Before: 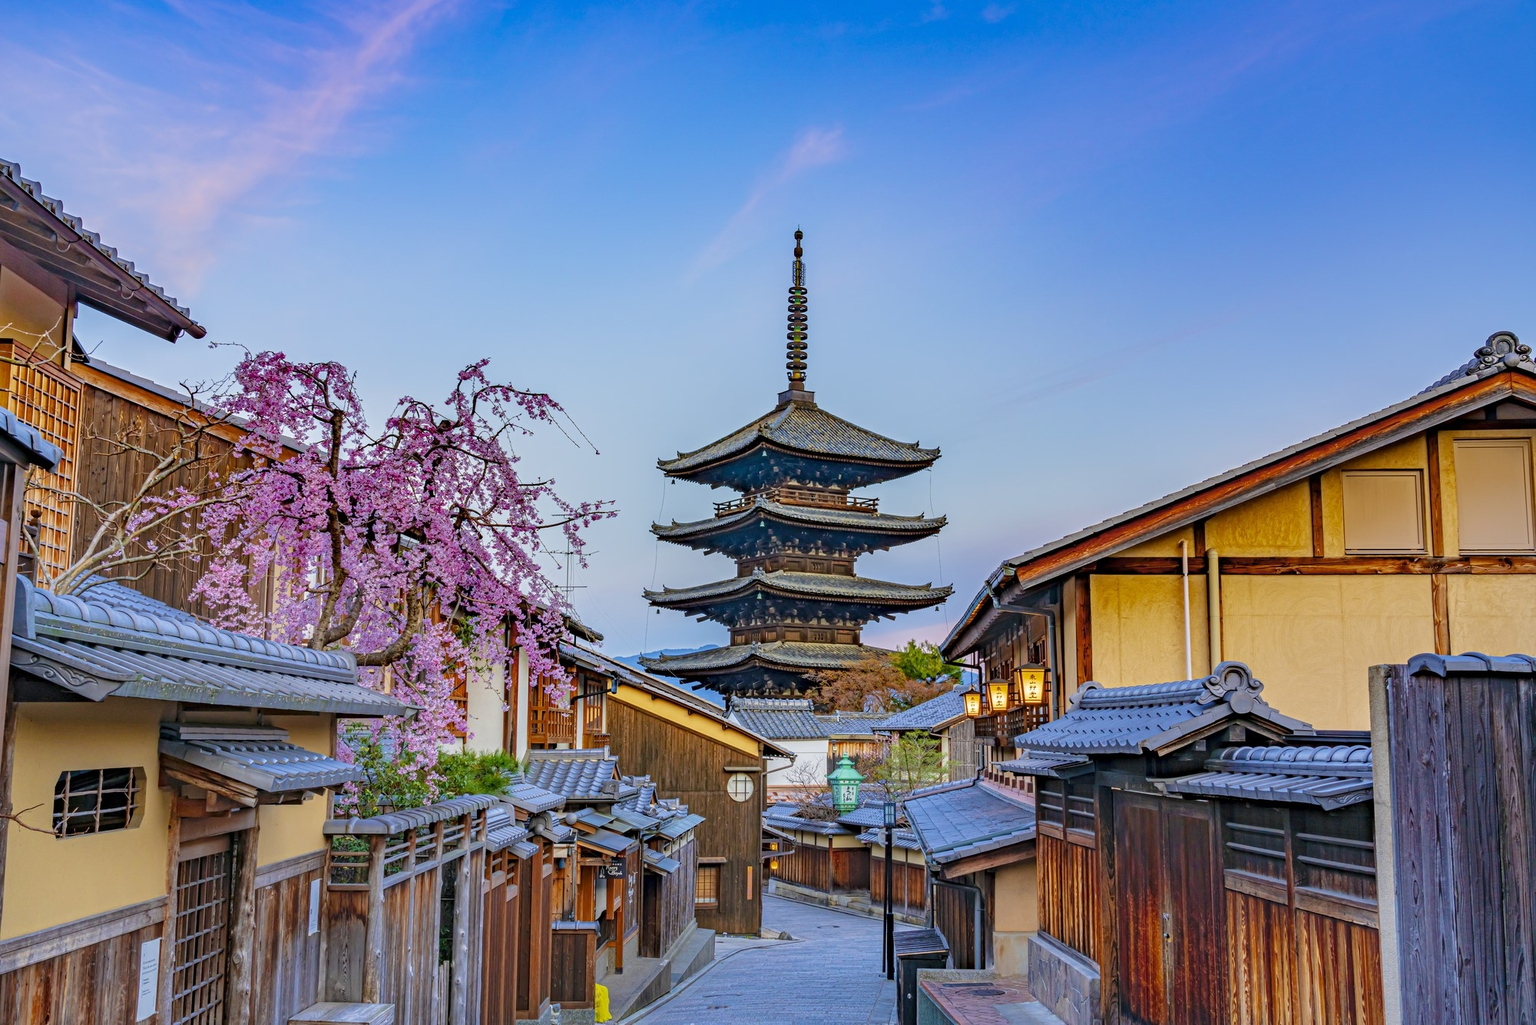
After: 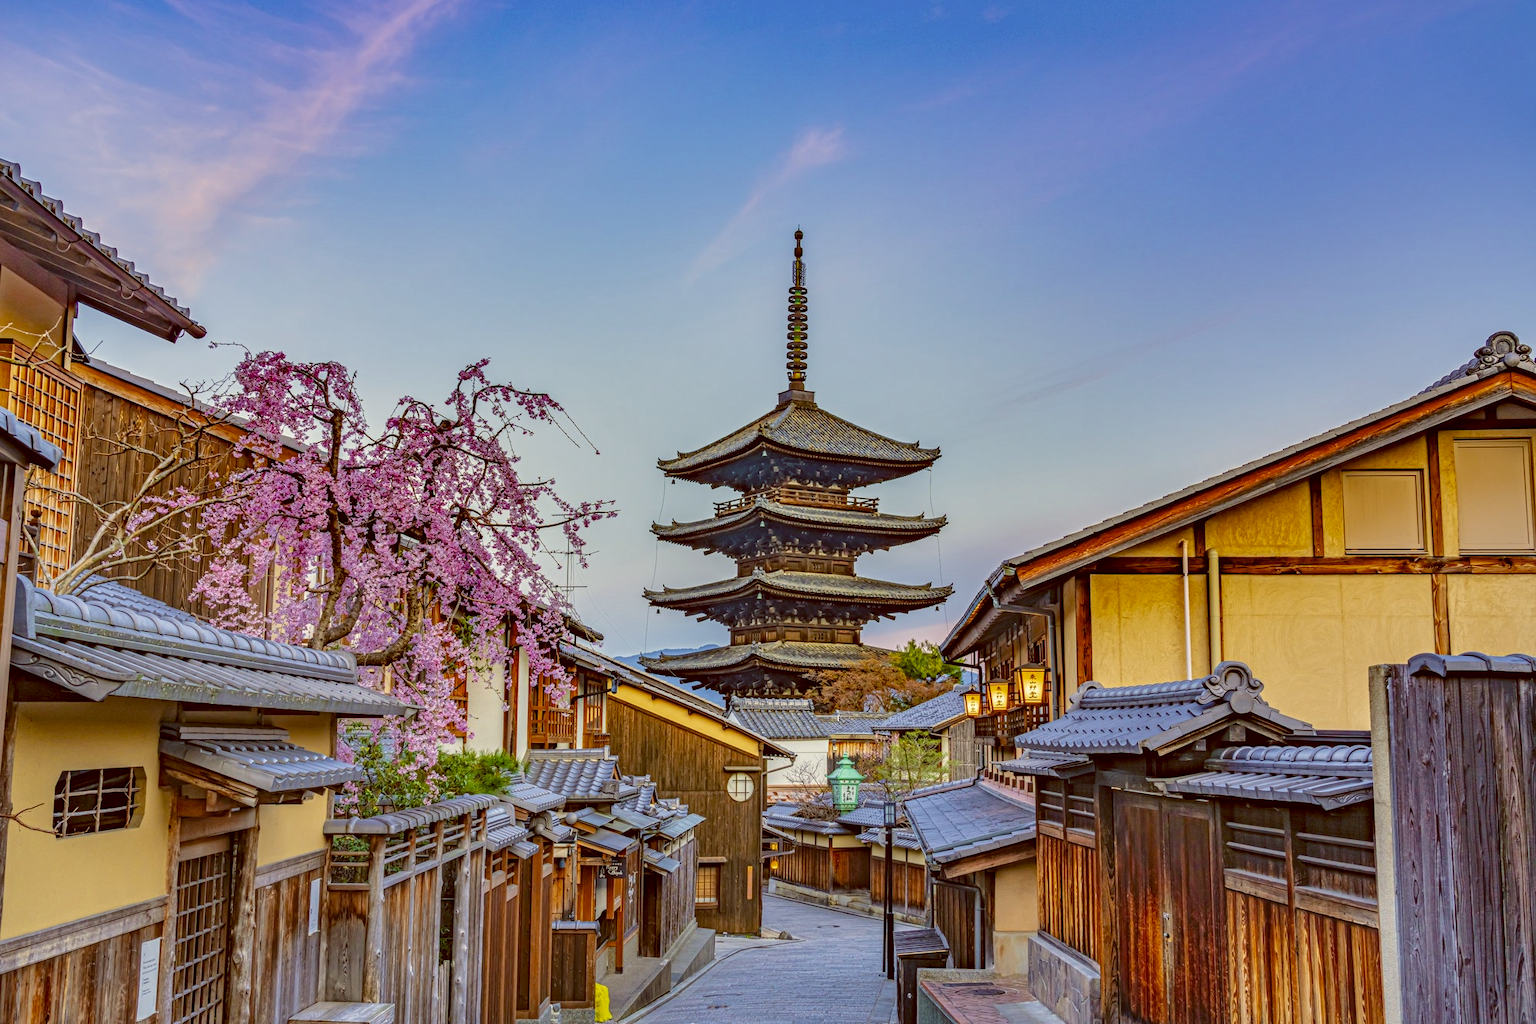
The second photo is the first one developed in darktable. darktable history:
shadows and highlights: soften with gaussian
local contrast: on, module defaults
color balance: lift [1.001, 1.007, 1, 0.993], gamma [1.023, 1.026, 1.01, 0.974], gain [0.964, 1.059, 1.073, 0.927]
